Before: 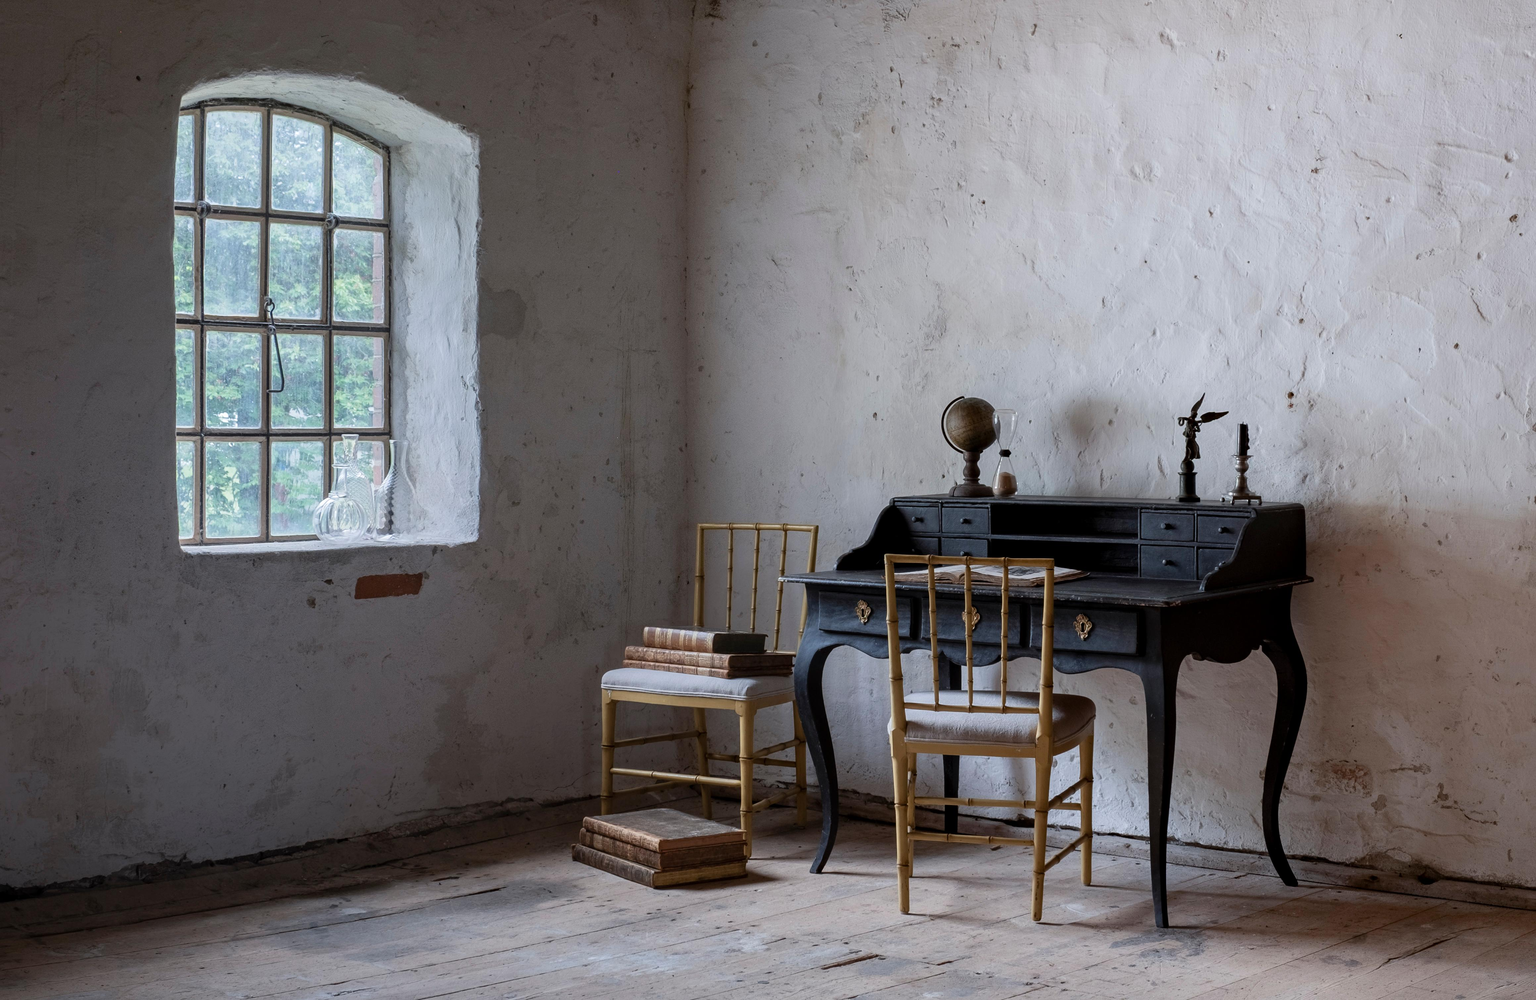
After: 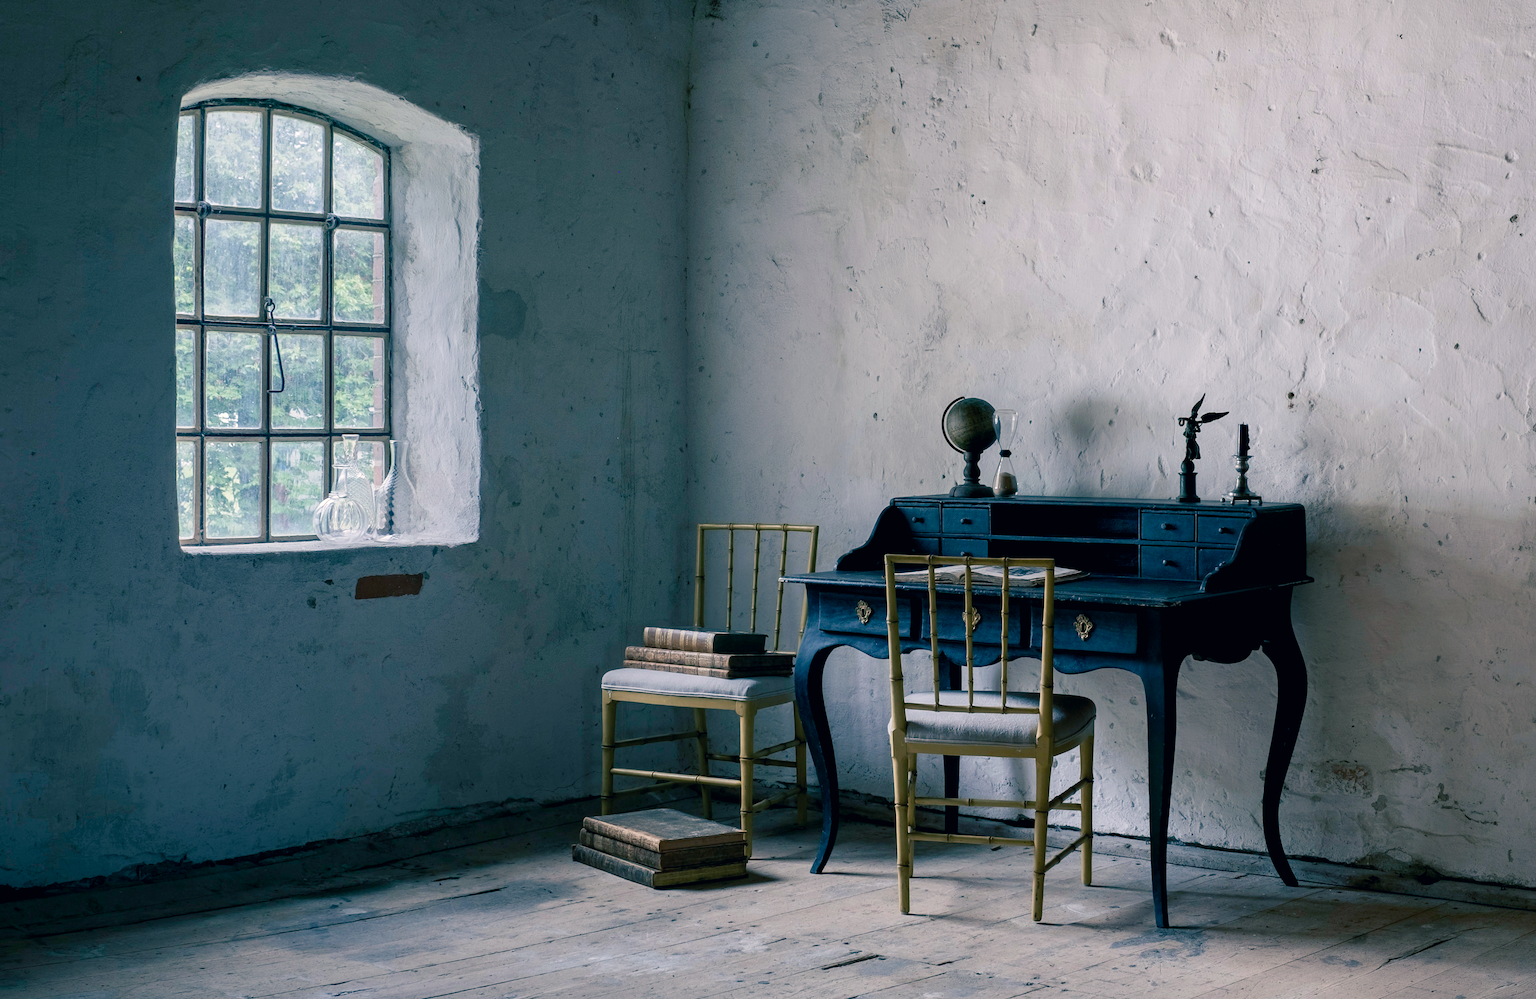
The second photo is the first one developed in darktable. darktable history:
color correction: highlights a* 2.75, highlights b* 5, shadows a* -2.04, shadows b* -4.84, saturation 0.8
color balance rgb: shadows lift › luminance -28.76%, shadows lift › chroma 10%, shadows lift › hue 230°, power › chroma 0.5%, power › hue 215°, highlights gain › luminance 7.14%, highlights gain › chroma 1%, highlights gain › hue 50°, global offset › luminance -0.29%, global offset › hue 260°, perceptual saturation grading › global saturation 20%, perceptual saturation grading › highlights -13.92%, perceptual saturation grading › shadows 50%
